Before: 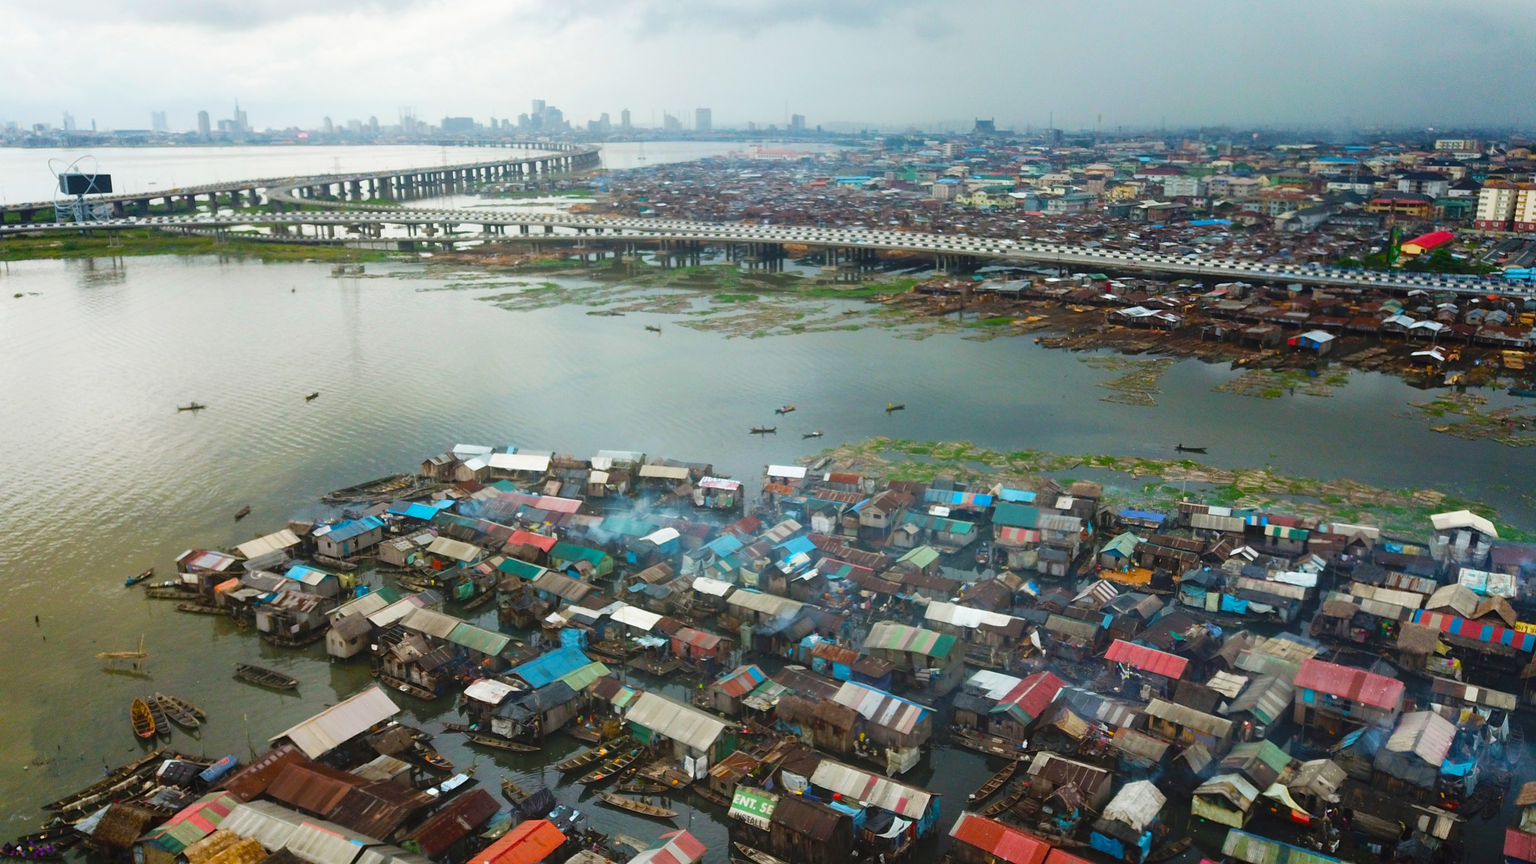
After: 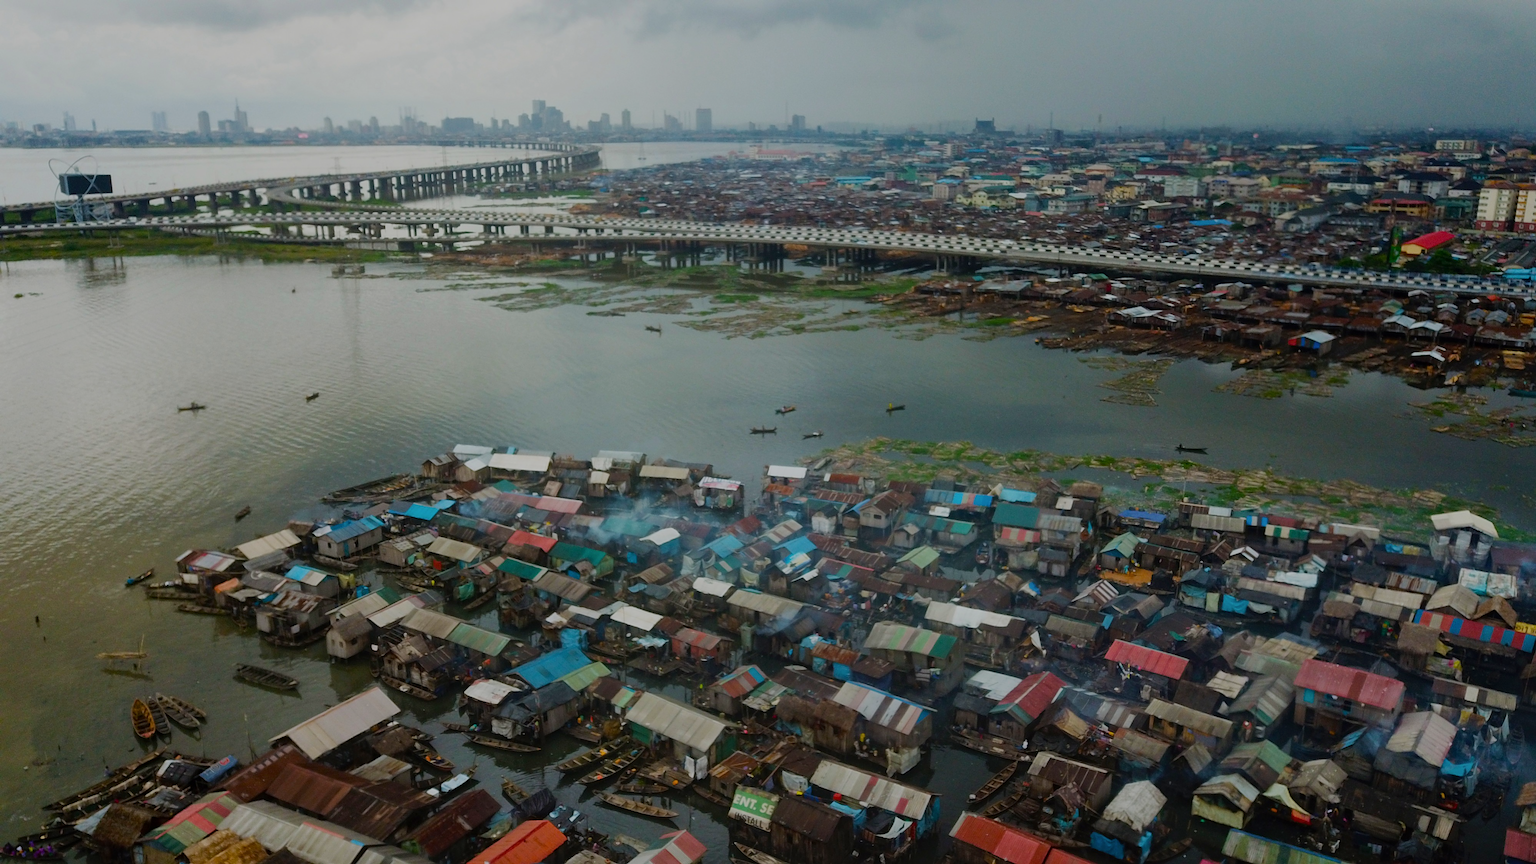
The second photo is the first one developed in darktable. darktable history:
exposure: exposure -1 EV, compensate highlight preservation false
local contrast: mode bilateral grid, contrast 20, coarseness 50, detail 120%, midtone range 0.2
